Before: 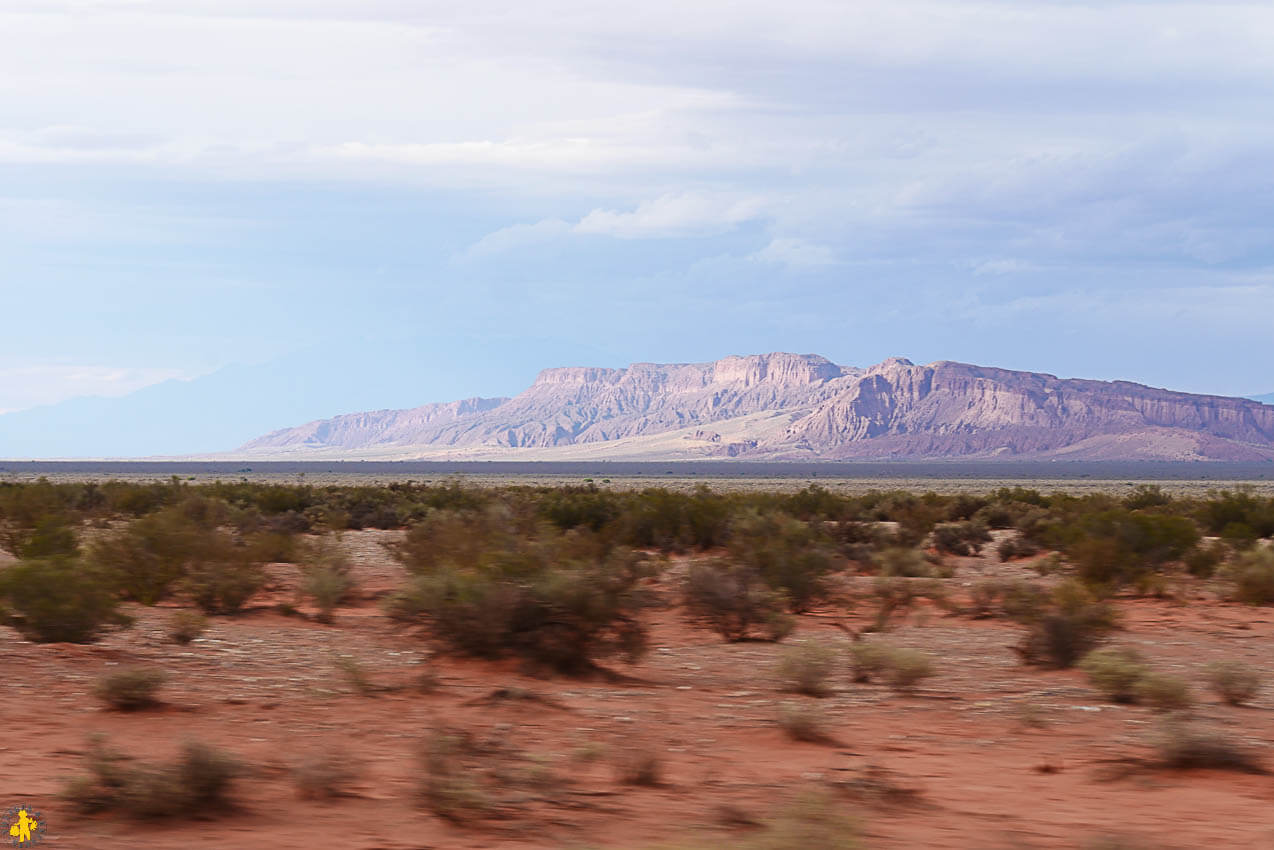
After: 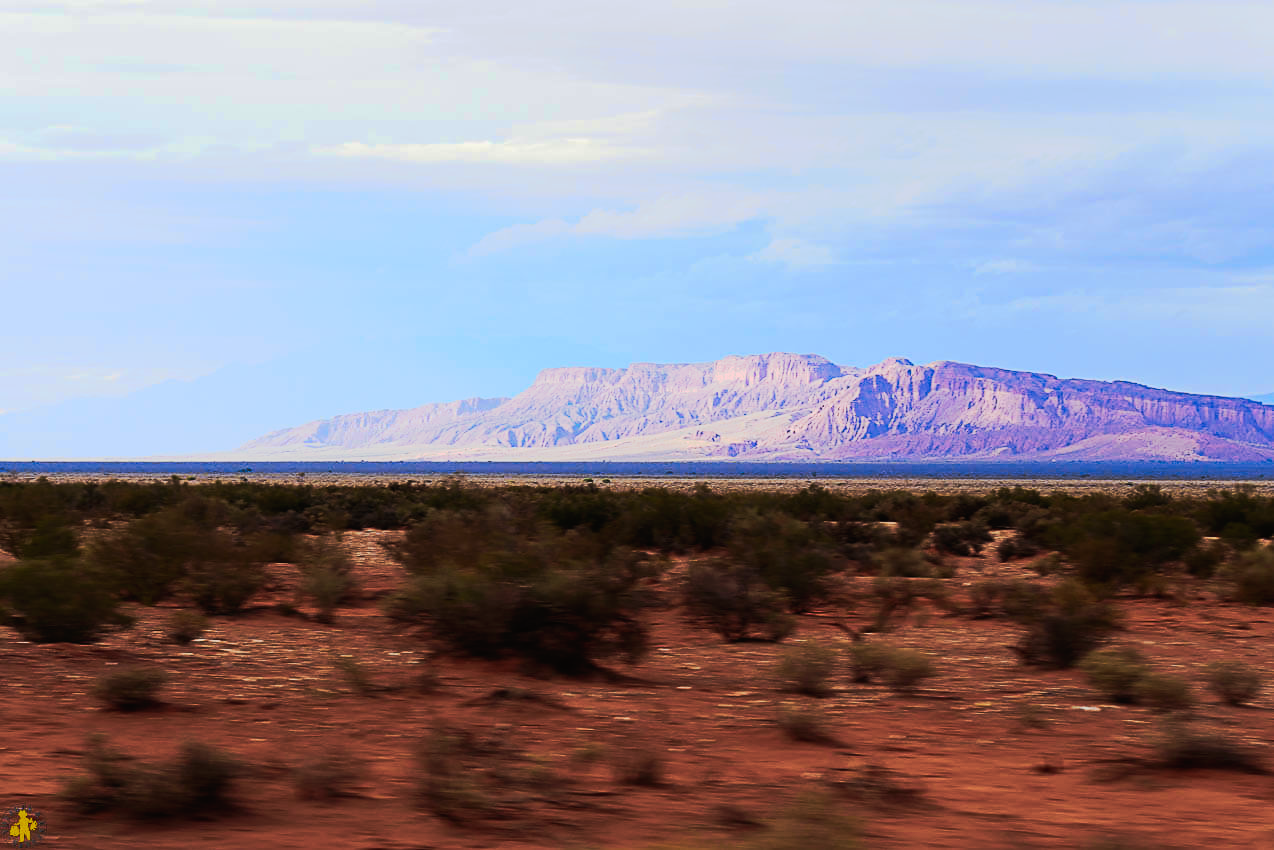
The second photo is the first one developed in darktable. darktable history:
tone curve: curves: ch0 [(0, 0) (0.003, 0.005) (0.011, 0.007) (0.025, 0.009) (0.044, 0.013) (0.069, 0.017) (0.1, 0.02) (0.136, 0.029) (0.177, 0.052) (0.224, 0.086) (0.277, 0.129) (0.335, 0.188) (0.399, 0.256) (0.468, 0.361) (0.543, 0.526) (0.623, 0.696) (0.709, 0.784) (0.801, 0.85) (0.898, 0.882) (1, 1)], preserve colors none
color look up table: target L [99.89, 72.82, 93, 88.56, 84.57, 57.18, 57.7, 56.33, 53.78, 54.54, 42.64, 41.46, 37.43, 12.61, 201.82, 83.73, 57.72, 51.76, 51.32, 56.43, 49.05, 42.52, 37.62, 30.78, 4.962, 68.99, 62.92, 61.85, 56.16, 53.99, 55.66, 58.14, 48.98, 51.28, 49.25, 39.78, 26.69, 35.85, 14.74, 6.356, 90.83, 93.45, 83.35, 74.01, 65.54, 68.51, 57.27, 54.9, 35.08], target a [-30.38, -27.92, -100.09, -77.67, -77.07, -10.71, -26.33, -8.741, -23.33, -20.1, -28.49, -8.18, -25.77, -22.07, 0, 40.14, 9.528, 7.489, 19.97, 53.14, 34.42, 36.33, 7.48, 24.01, 23.1, 53.93, 50.5, 70.58, 13.2, 12.61, 17.97, 65.68, 36.58, 40.53, 46.75, 11.1, 38.34, 37.59, 0.642, 27.69, -13.55, -85.33, -60.77, -14.99, -9.75, -22.72, 4.593, -14.55, -11.39], target b [57.25, 46.22, 41.55, 58.22, 27.76, 32.14, 29.91, 21.13, 24.44, 8.177, 33.77, 35.44, 19.27, 19.99, -0.001, 13.77, 36.19, 32.55, 15.67, 2.721, 43.98, 27.52, 2.865, 32.36, -1.678, -56.08, -67.72, -68.69, -80.1, -3.662, -52.69, -75.74, -13.57, -24.23, -90.06, -30.1, -2.113, -50.9, -8.247, -26.51, -16.83, -13.63, -36.33, -4.646, -65.54, -56.63, -74.75, -5.084, -12.53], num patches 49
